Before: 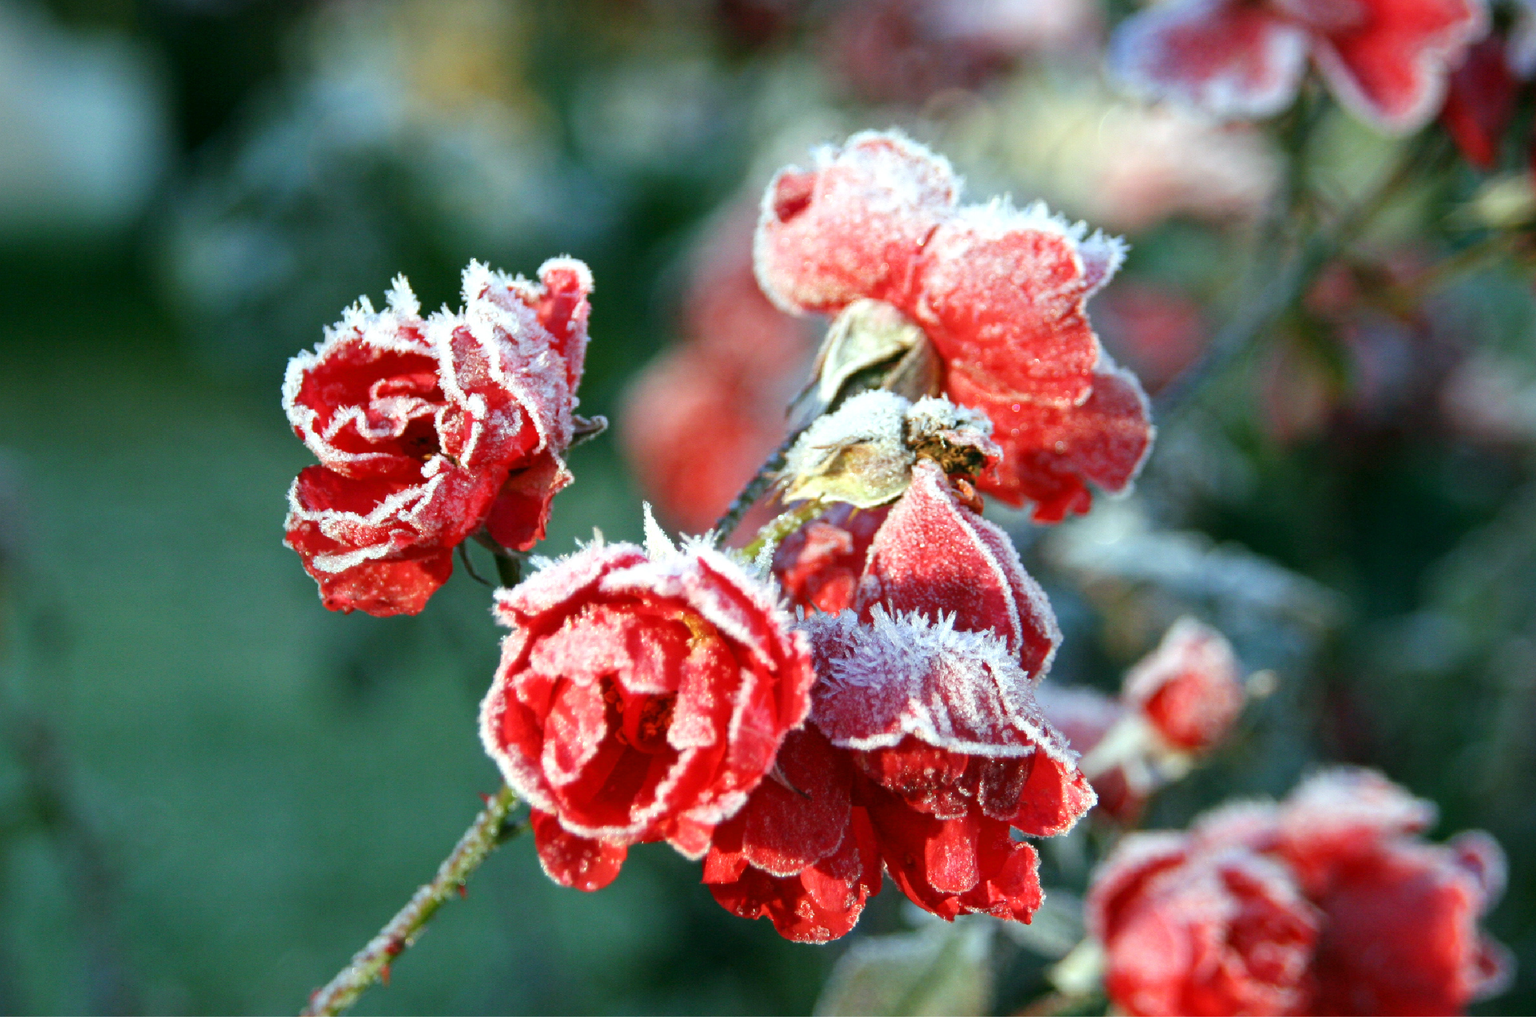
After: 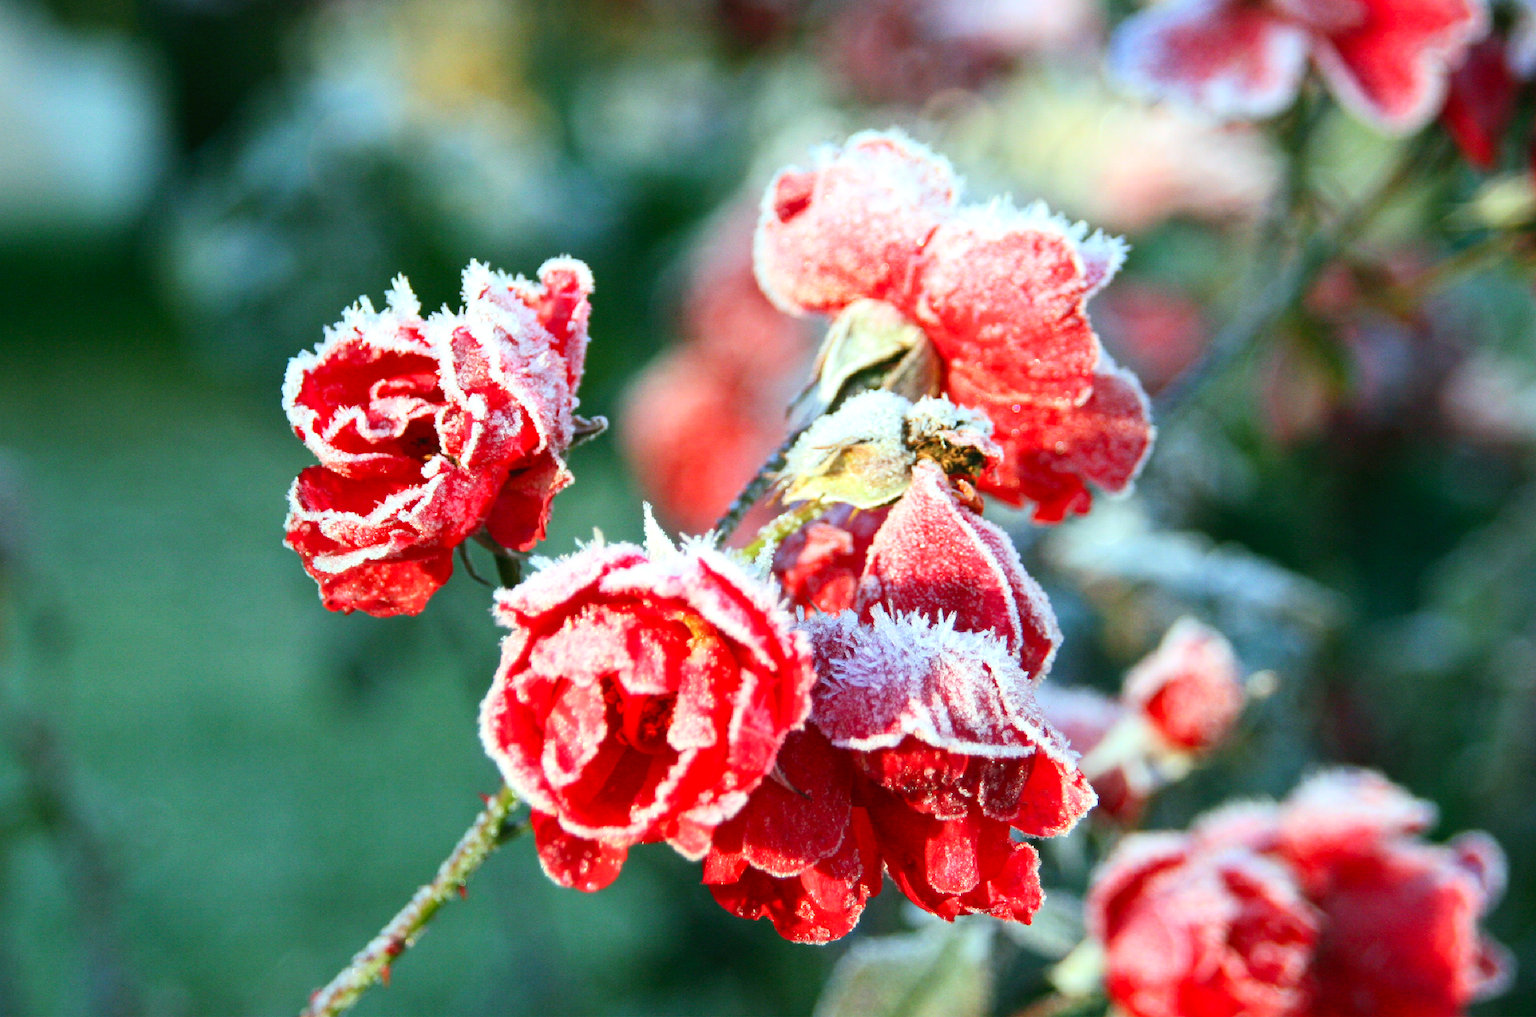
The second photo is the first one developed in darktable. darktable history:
contrast brightness saturation: contrast 0.203, brightness 0.167, saturation 0.224
